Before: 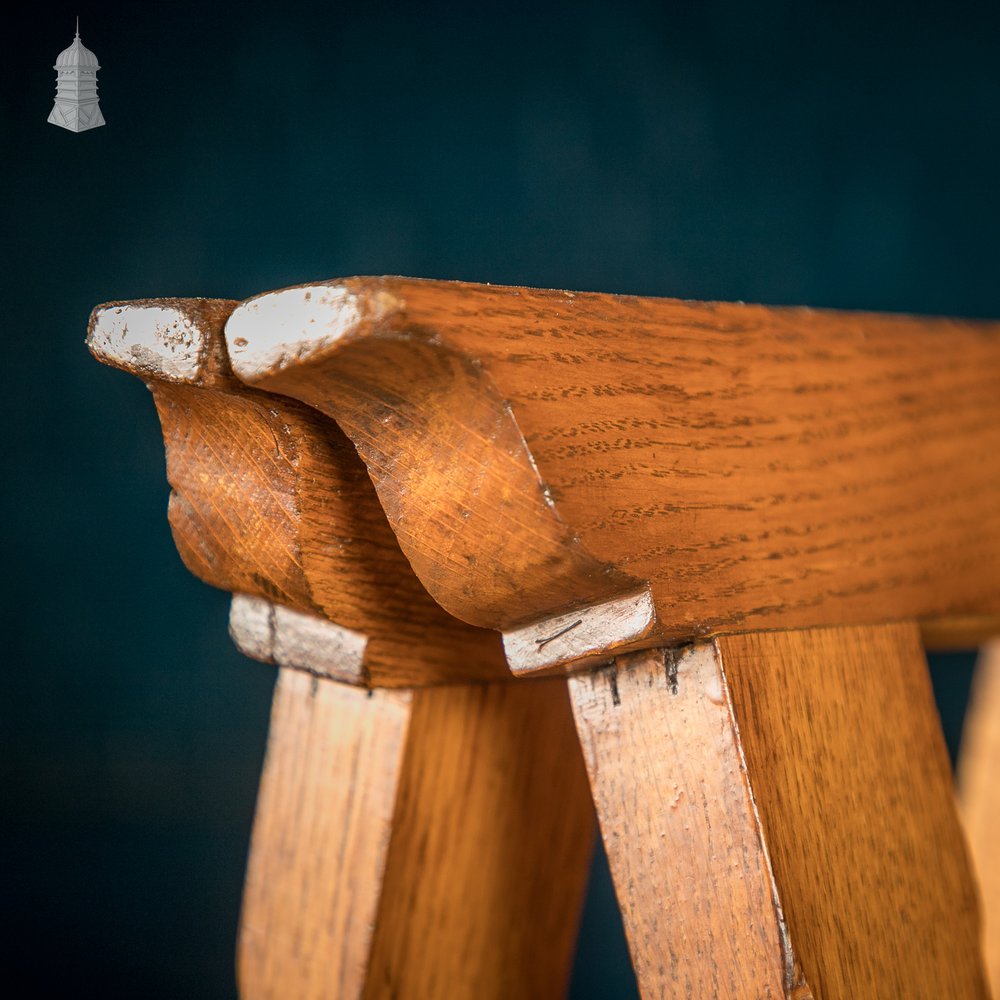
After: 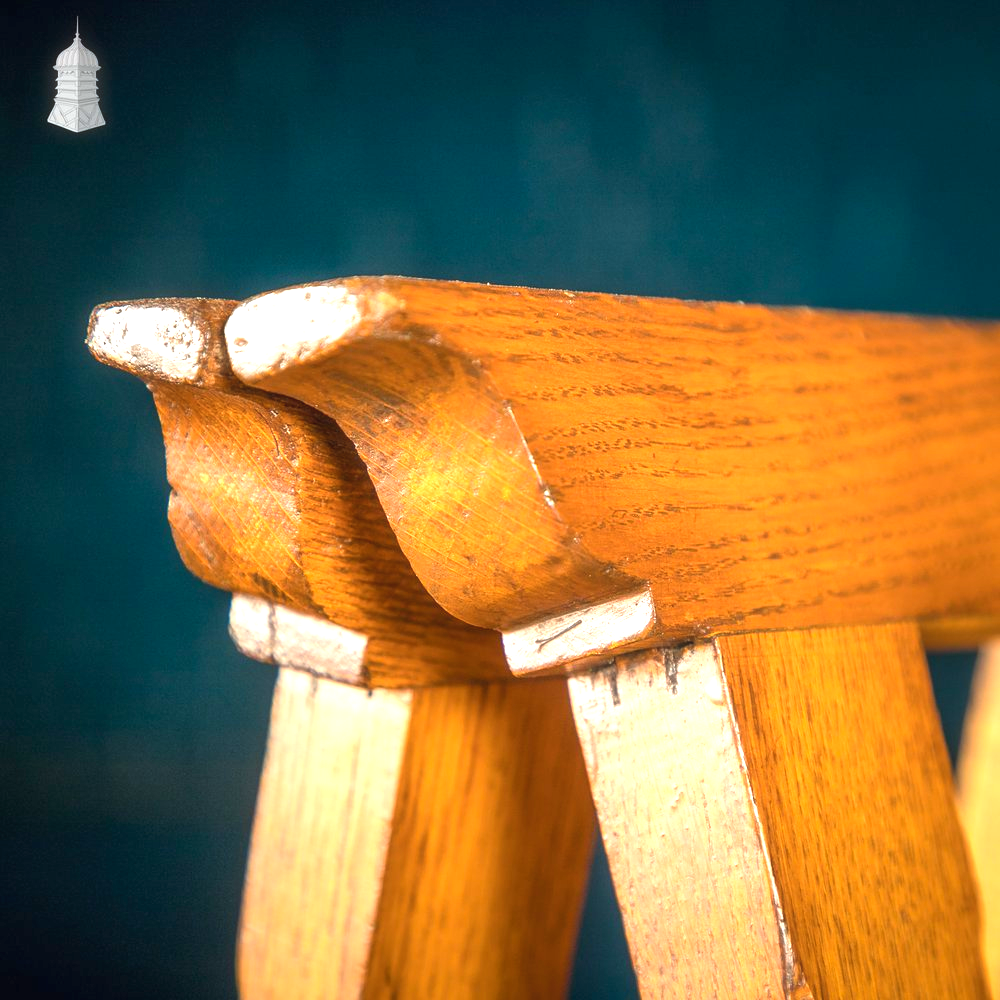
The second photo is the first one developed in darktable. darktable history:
contrast brightness saturation: contrast 0.048, brightness 0.056, saturation 0.007
haze removal: strength -0.098, compatibility mode true, adaptive false
exposure: black level correction 0, exposure 0.876 EV, compensate highlight preservation false
color balance rgb: linear chroma grading › global chroma 8.932%, perceptual saturation grading › global saturation 0.843%, perceptual brilliance grading › global brilliance 4.567%, global vibrance 20%
